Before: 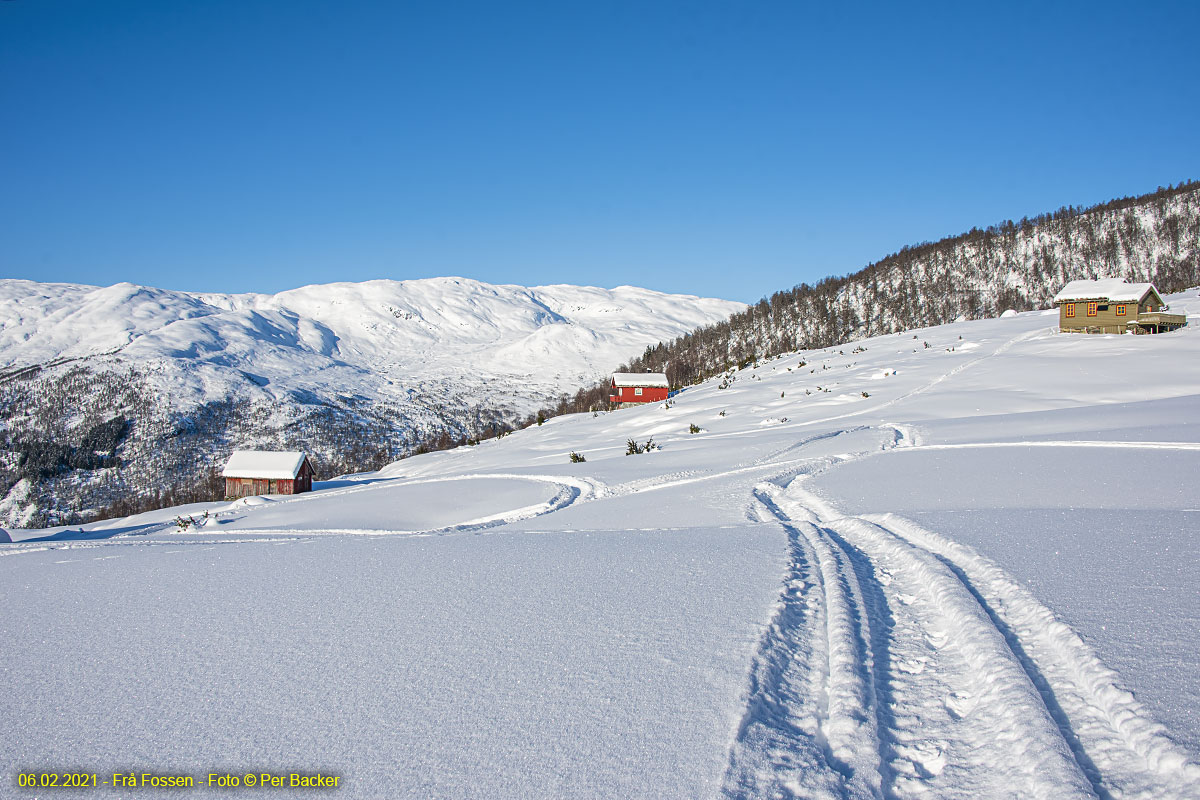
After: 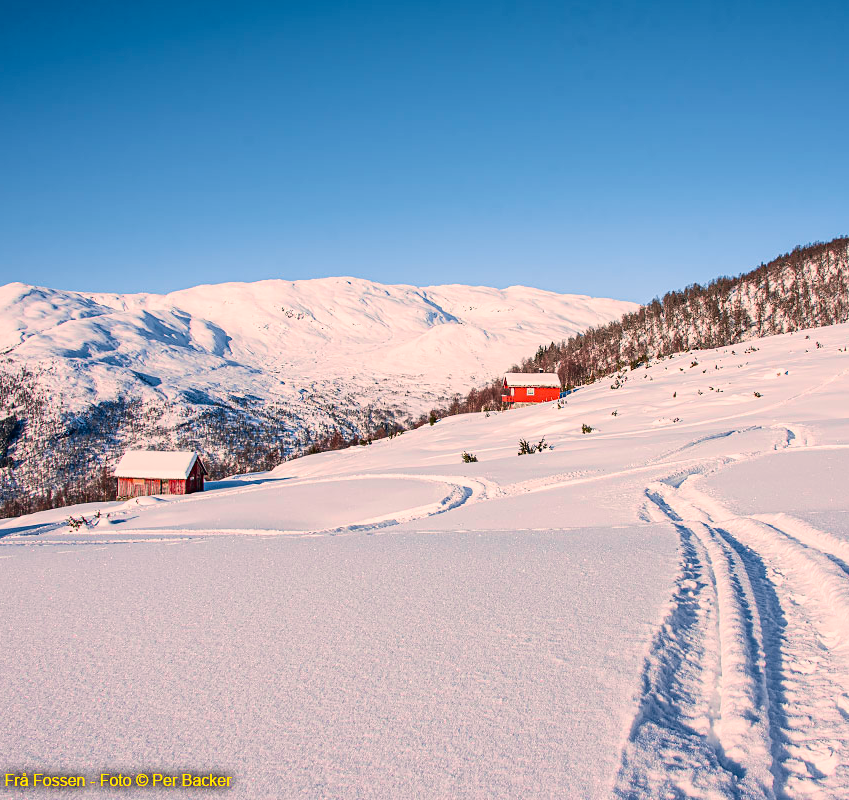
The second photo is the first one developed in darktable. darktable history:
crop and rotate: left 9.061%, right 20.142%
tone curve: curves: ch0 [(0, 0) (0.087, 0.054) (0.281, 0.245) (0.506, 0.526) (0.8, 0.824) (0.994, 0.955)]; ch1 [(0, 0) (0.27, 0.195) (0.406, 0.435) (0.452, 0.474) (0.495, 0.5) (0.514, 0.508) (0.563, 0.584) (0.654, 0.689) (1, 1)]; ch2 [(0, 0) (0.269, 0.299) (0.459, 0.441) (0.498, 0.499) (0.523, 0.52) (0.551, 0.549) (0.633, 0.625) (0.659, 0.681) (0.718, 0.764) (1, 1)], color space Lab, independent channels, preserve colors none
white balance: red 1.127, blue 0.943
